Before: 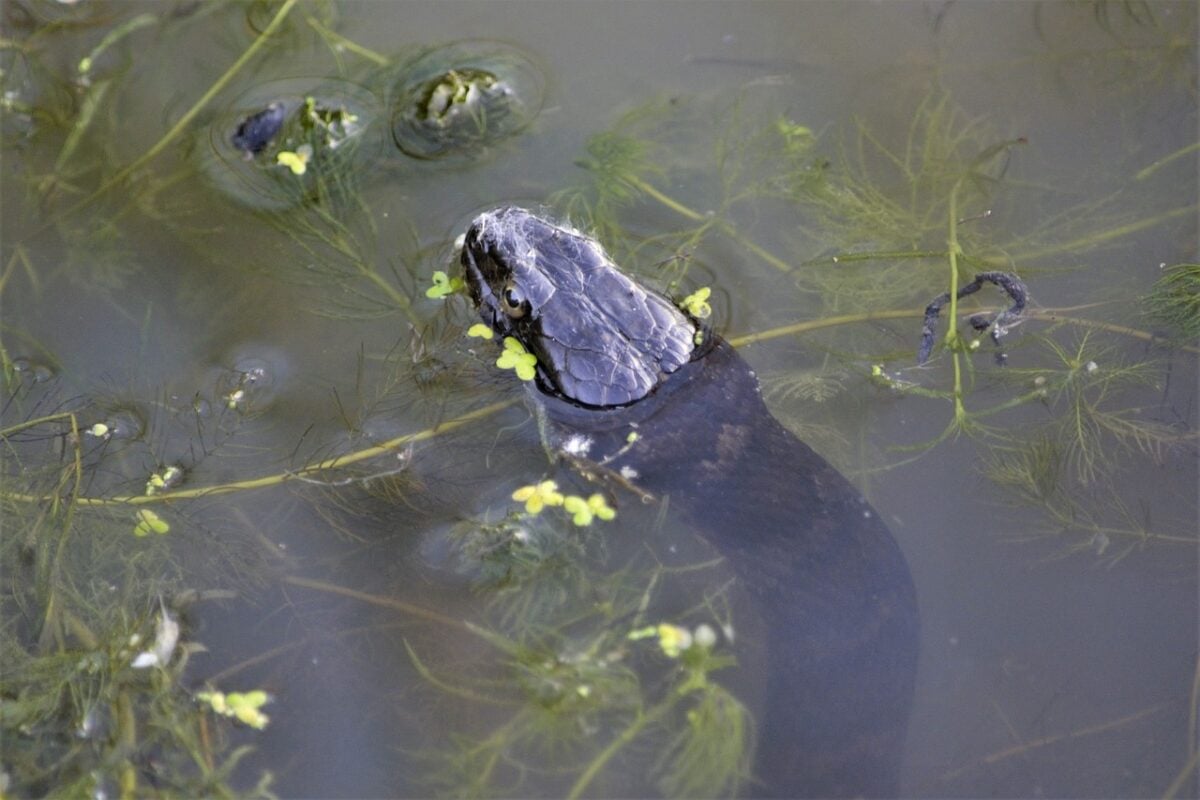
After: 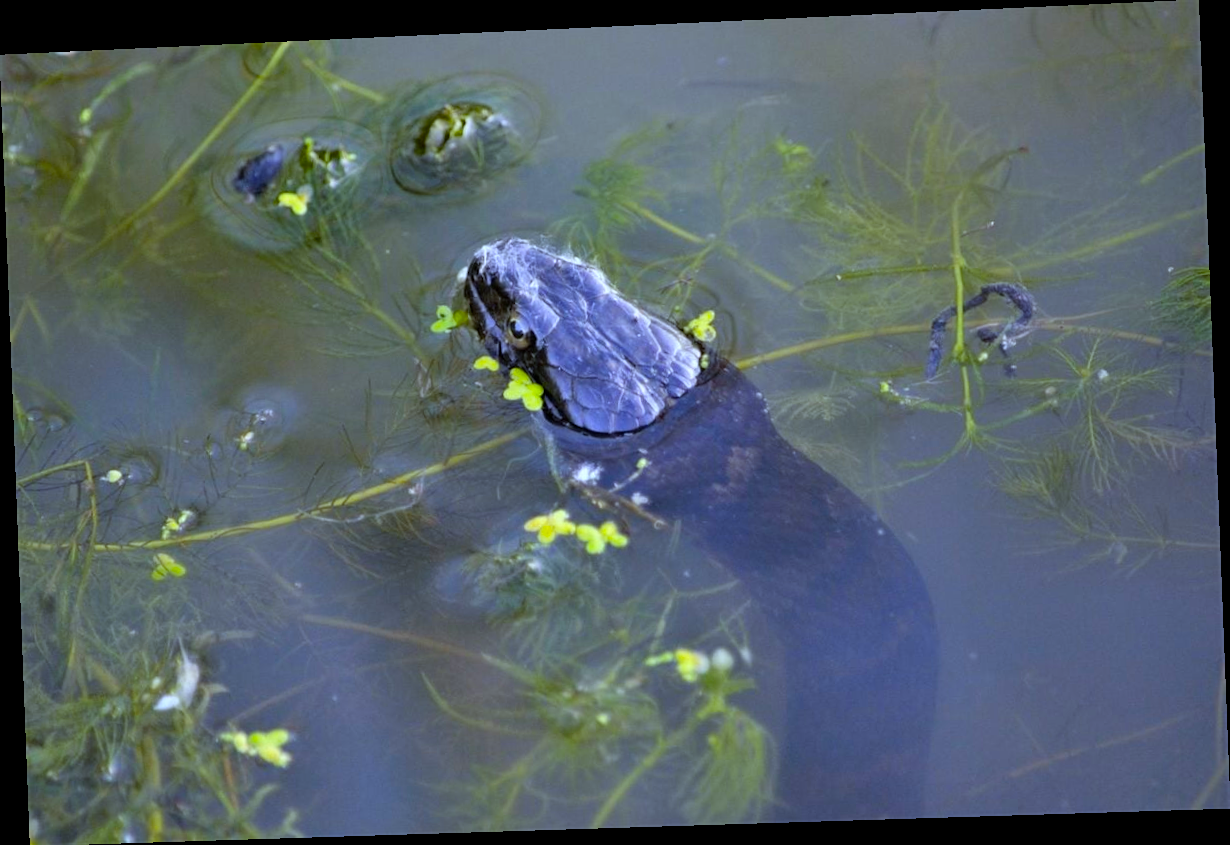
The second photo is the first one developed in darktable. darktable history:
rotate and perspective: rotation -2.22°, lens shift (horizontal) -0.022, automatic cropping off
white balance: red 0.924, blue 1.095
color balance rgb: linear chroma grading › global chroma 15%, perceptual saturation grading › global saturation 30%
